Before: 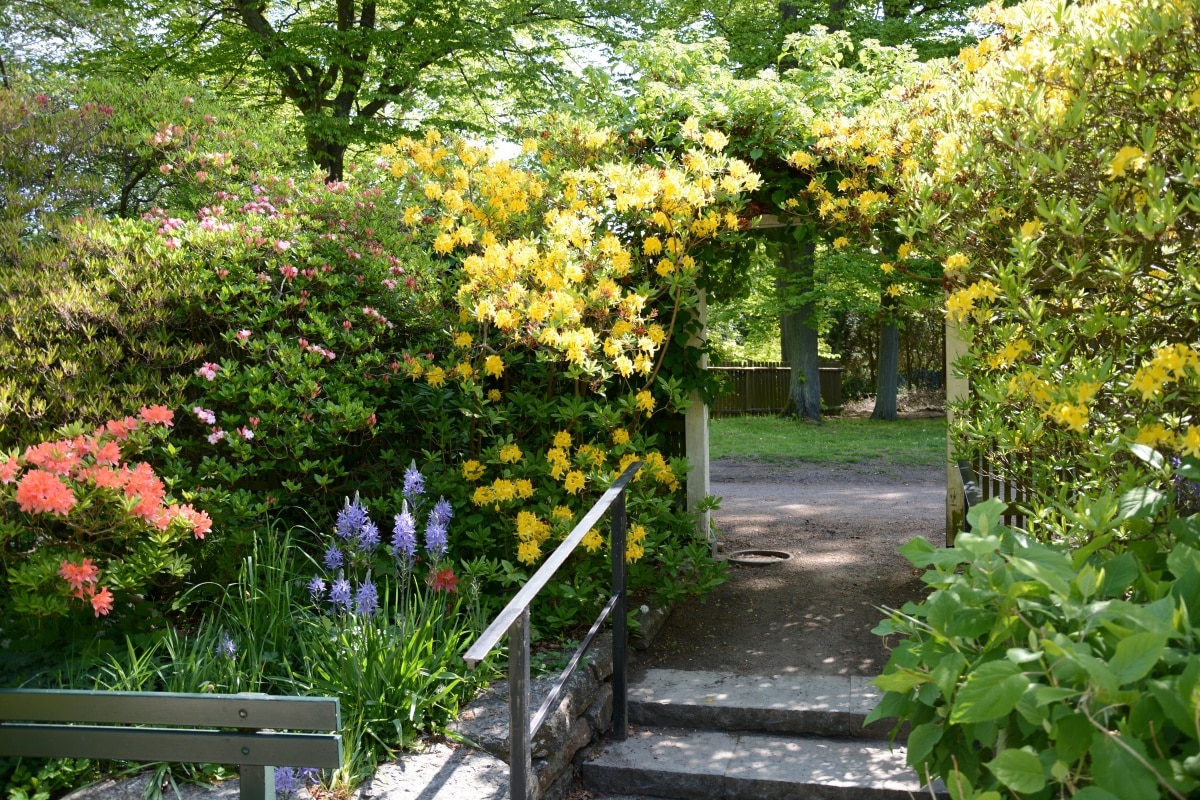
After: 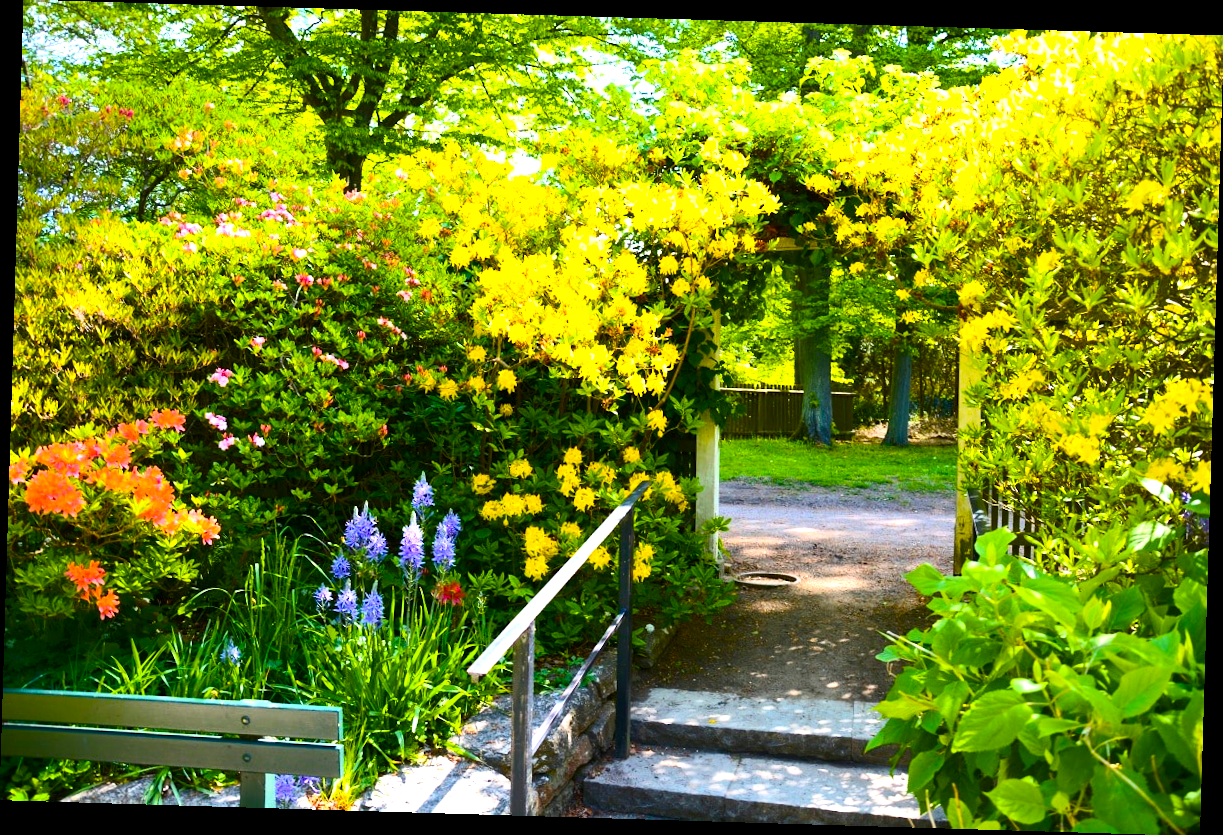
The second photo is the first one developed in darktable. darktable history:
color balance rgb: linear chroma grading › global chroma 42%, perceptual saturation grading › global saturation 42%, perceptual brilliance grading › global brilliance 25%, global vibrance 33%
contrast brightness saturation: contrast 0.24, brightness 0.09
rotate and perspective: rotation 1.72°, automatic cropping off
